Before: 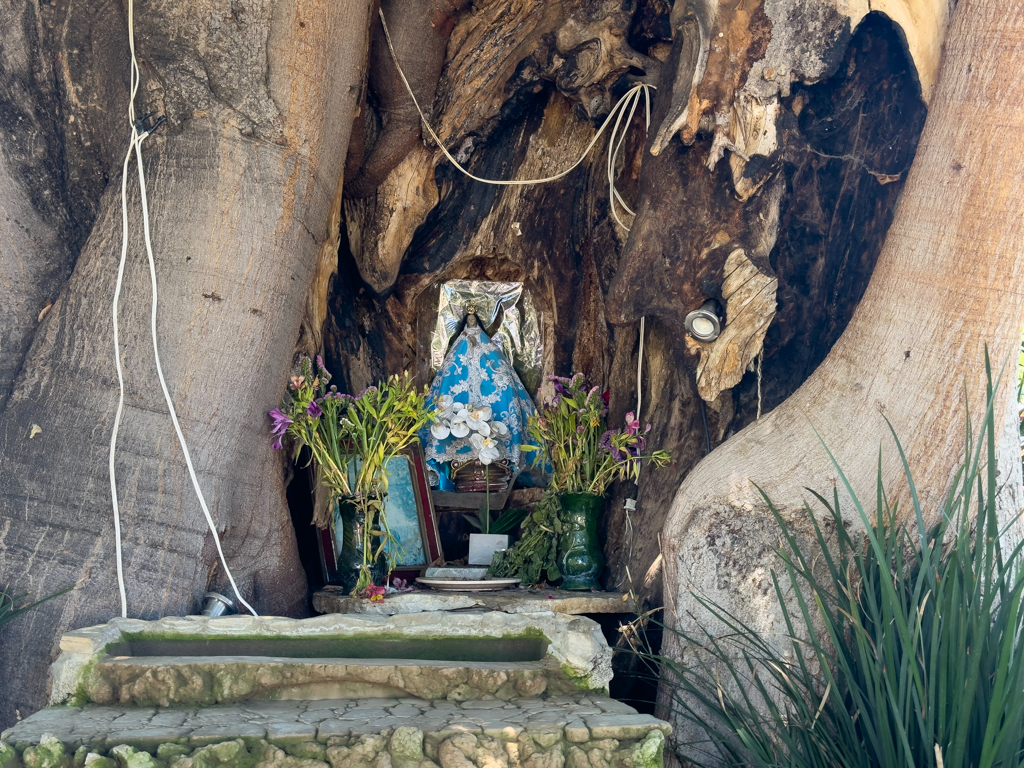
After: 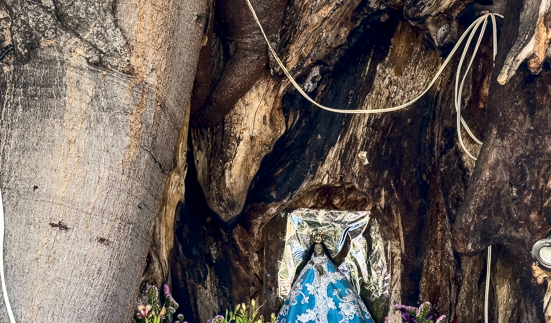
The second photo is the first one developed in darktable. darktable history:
contrast brightness saturation: contrast 0.271
local contrast: on, module defaults
crop: left 14.971%, top 9.275%, right 31.205%, bottom 48.665%
